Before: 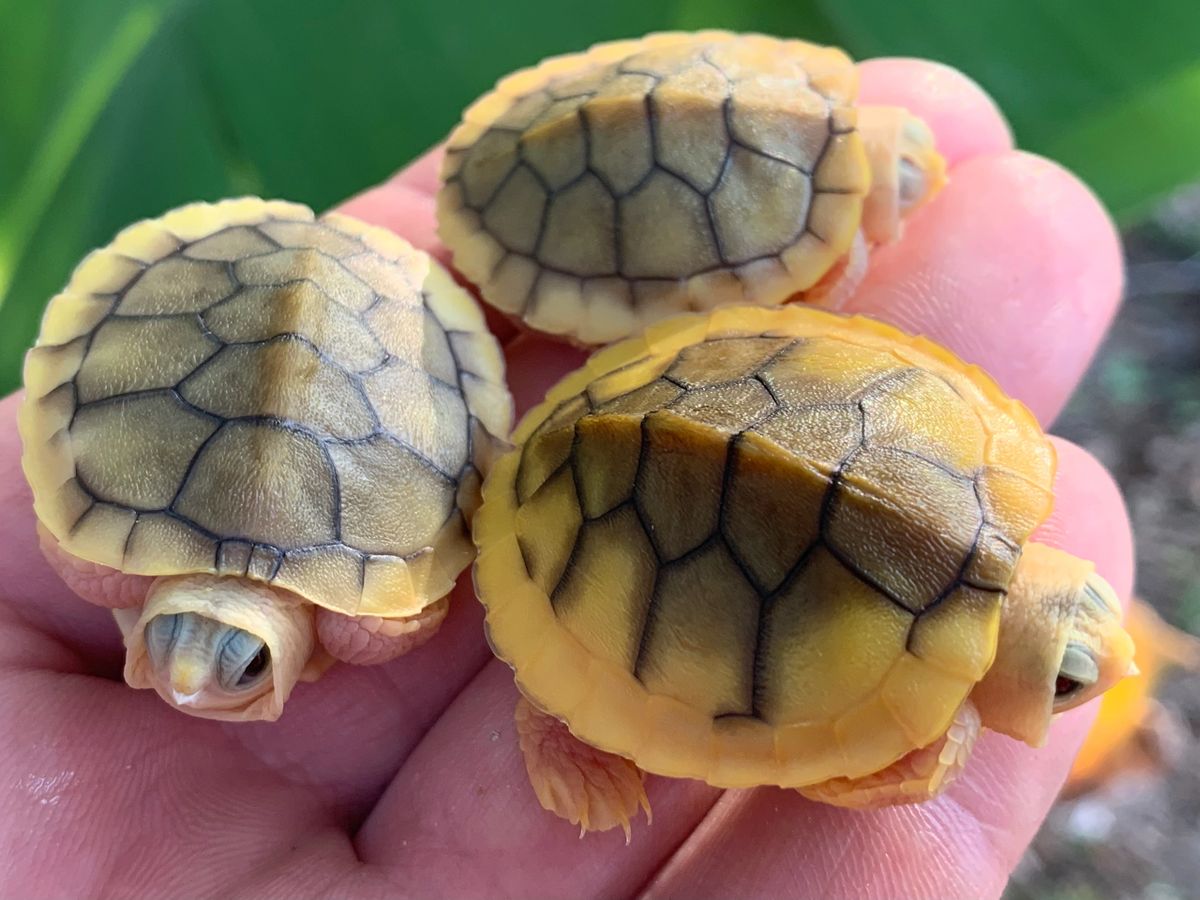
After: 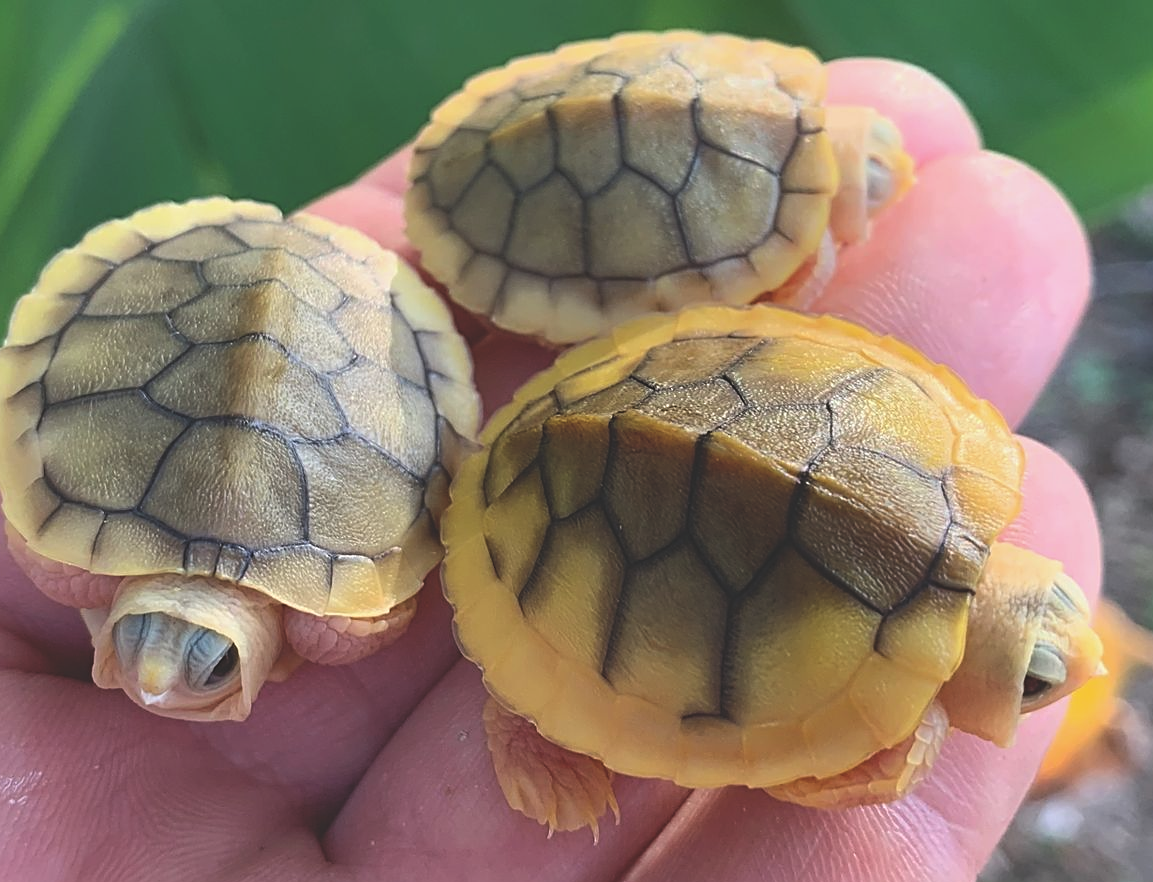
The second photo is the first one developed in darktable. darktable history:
crop and rotate: left 2.684%, right 1.179%, bottom 1.93%
exposure: black level correction -0.026, exposure -0.117 EV, compensate highlight preservation false
sharpen: on, module defaults
